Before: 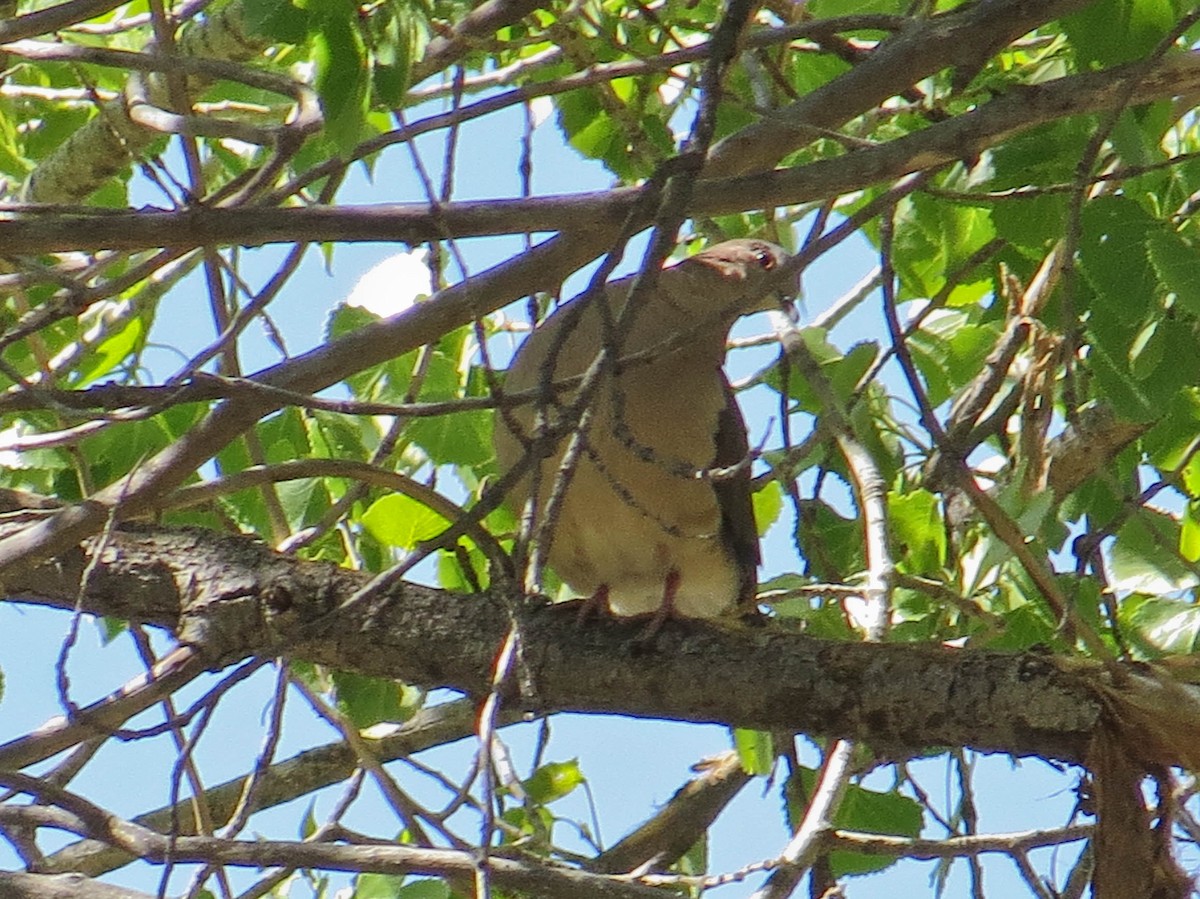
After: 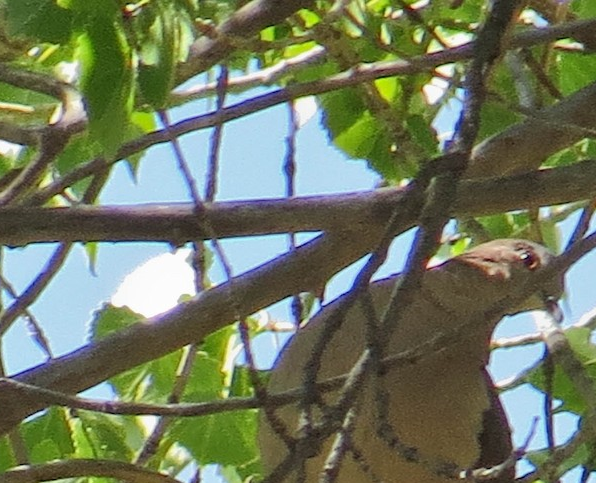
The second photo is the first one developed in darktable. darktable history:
crop: left 19.749%, right 30.506%, bottom 46.215%
